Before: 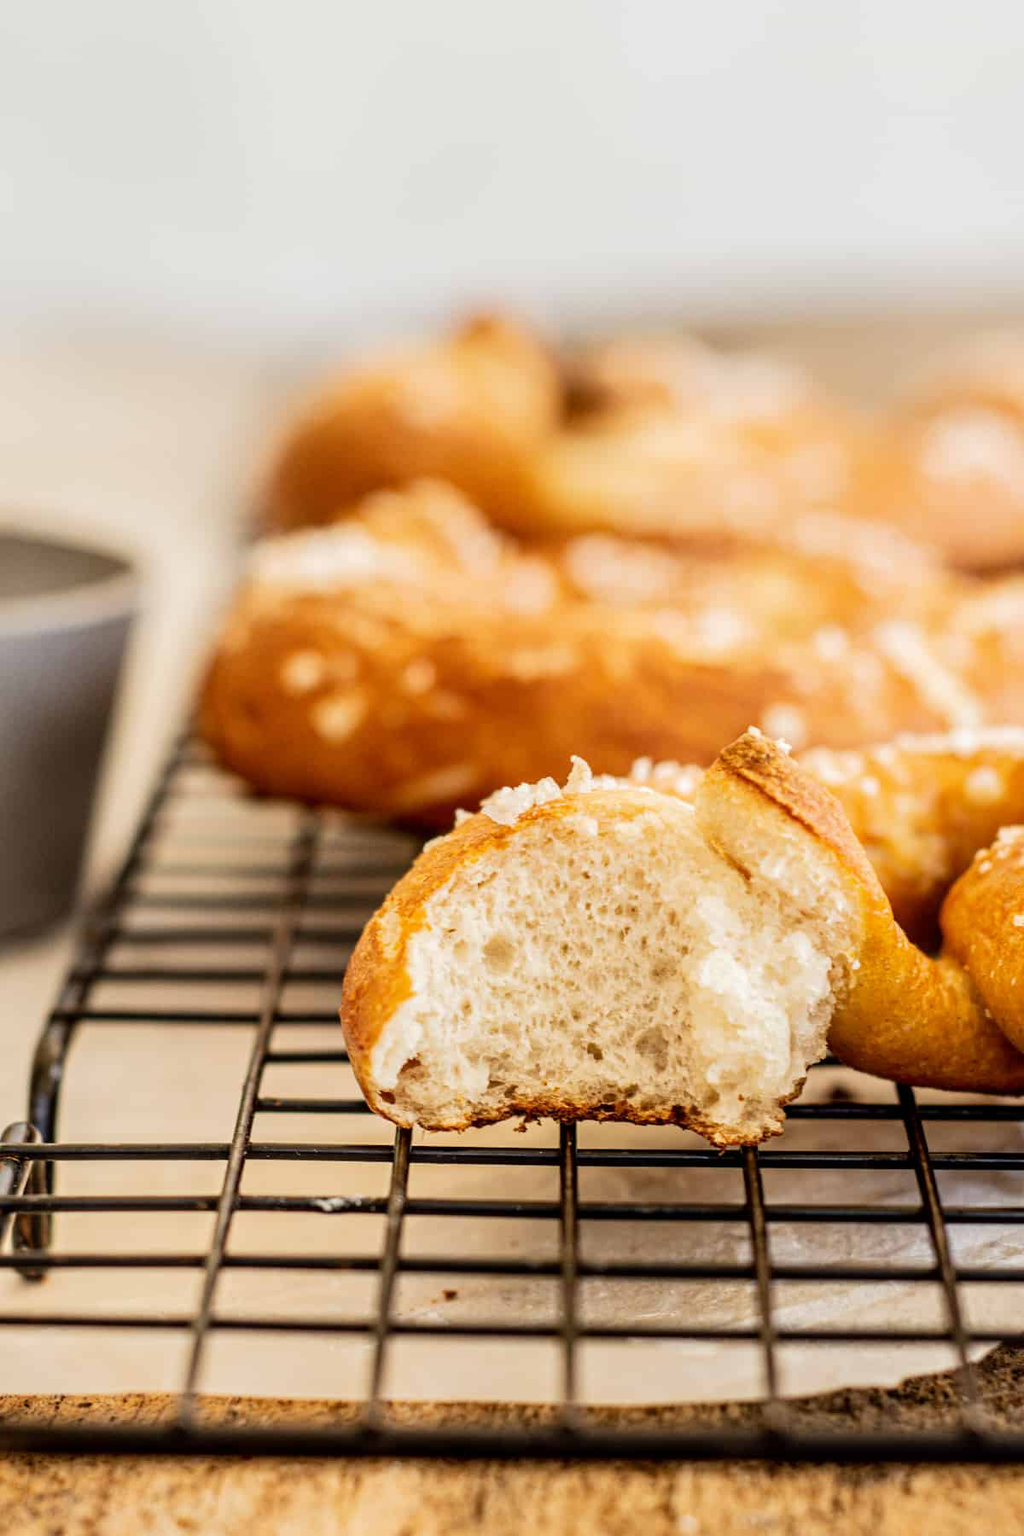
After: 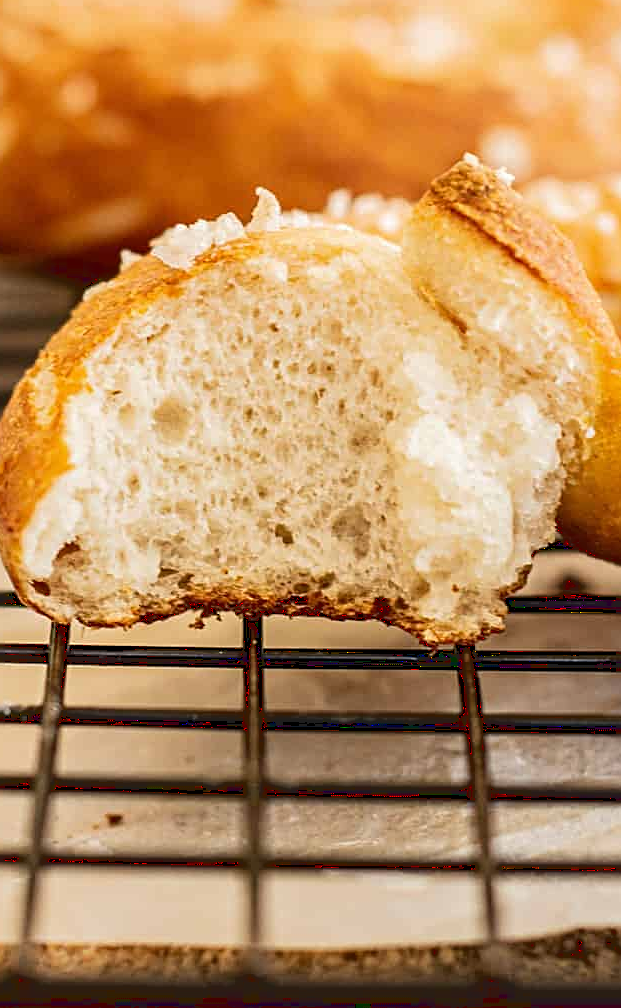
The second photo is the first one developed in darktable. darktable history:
sharpen: on, module defaults
crop: left 34.479%, top 38.822%, right 13.718%, bottom 5.172%
tone curve: curves: ch0 [(0.122, 0.111) (1, 1)]
